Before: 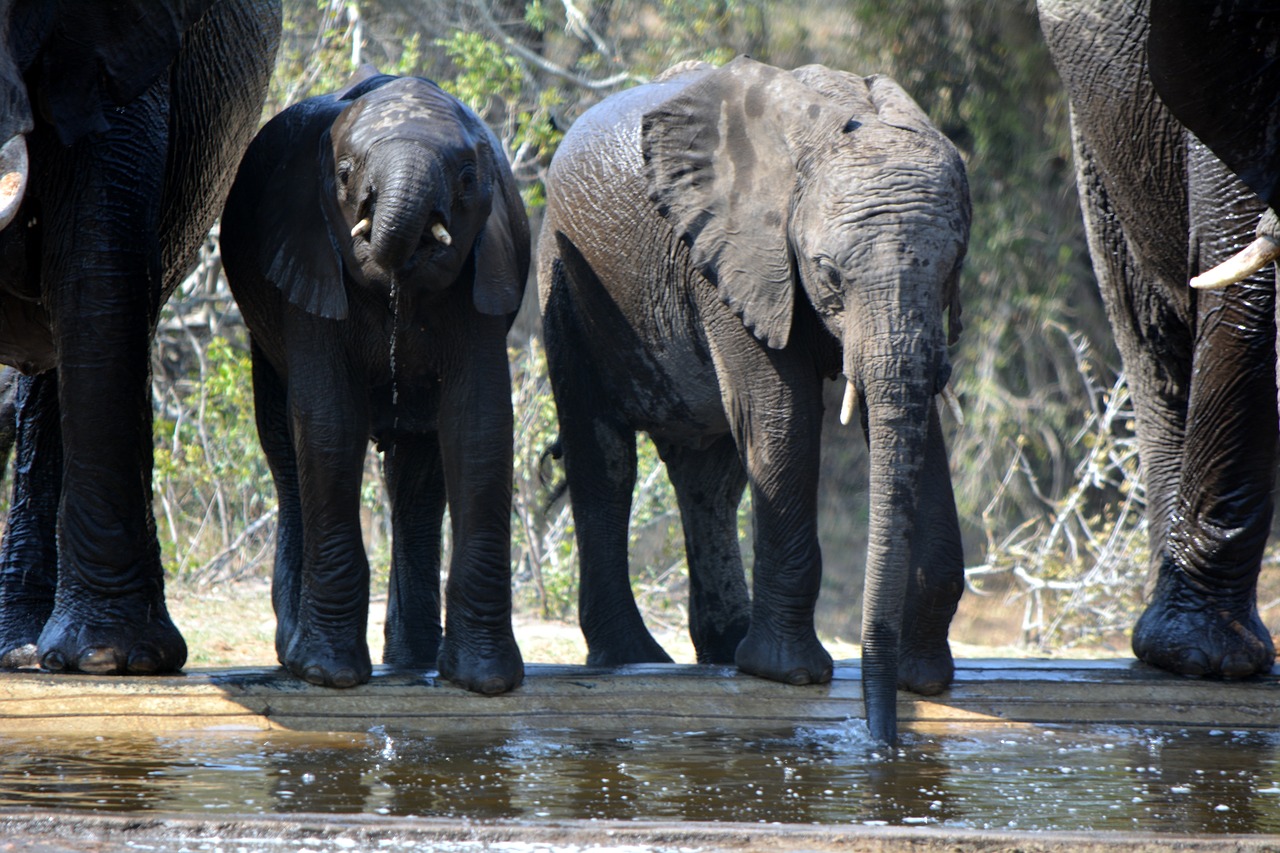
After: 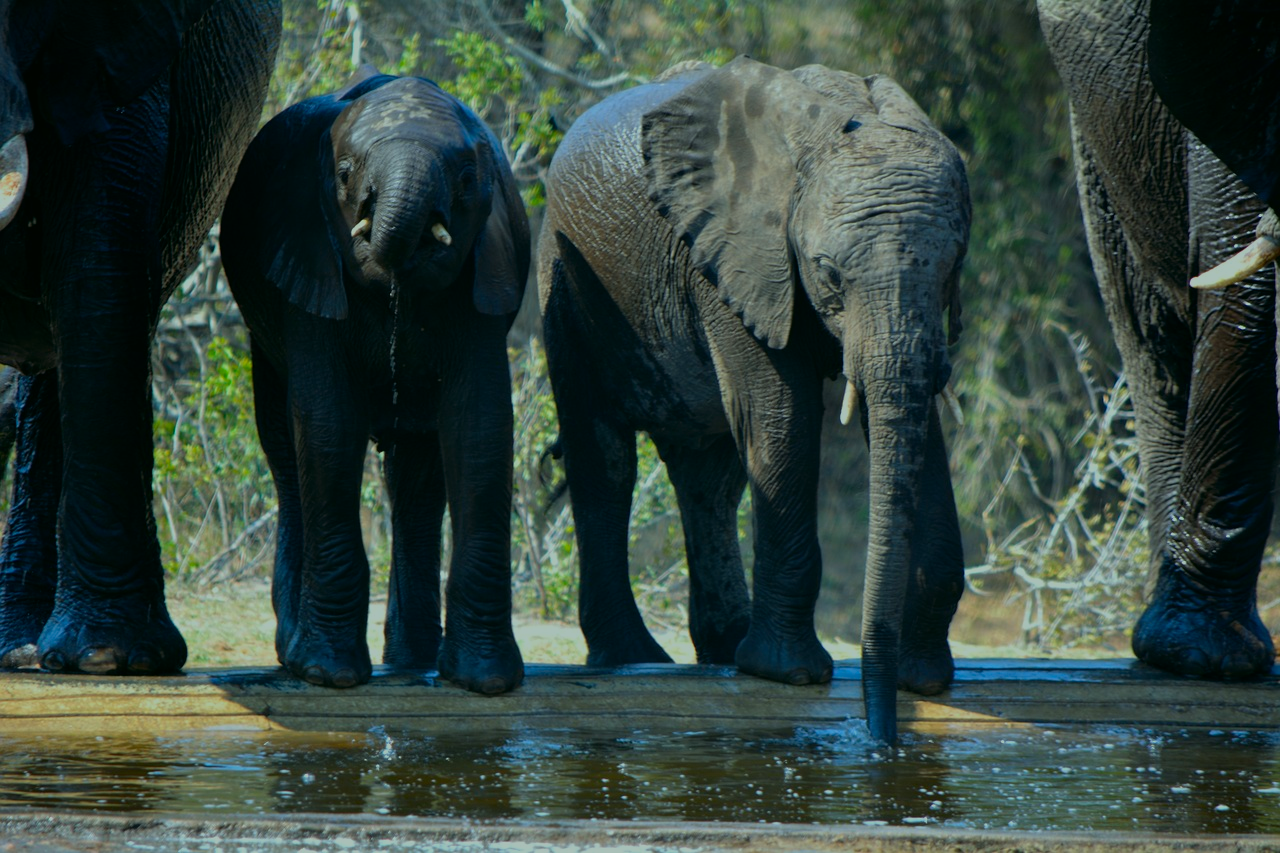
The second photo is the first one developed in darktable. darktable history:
exposure: exposure -1.006 EV, compensate highlight preservation false
color correction: highlights a* -7.35, highlights b* 1.55, shadows a* -3.51, saturation 1.43
